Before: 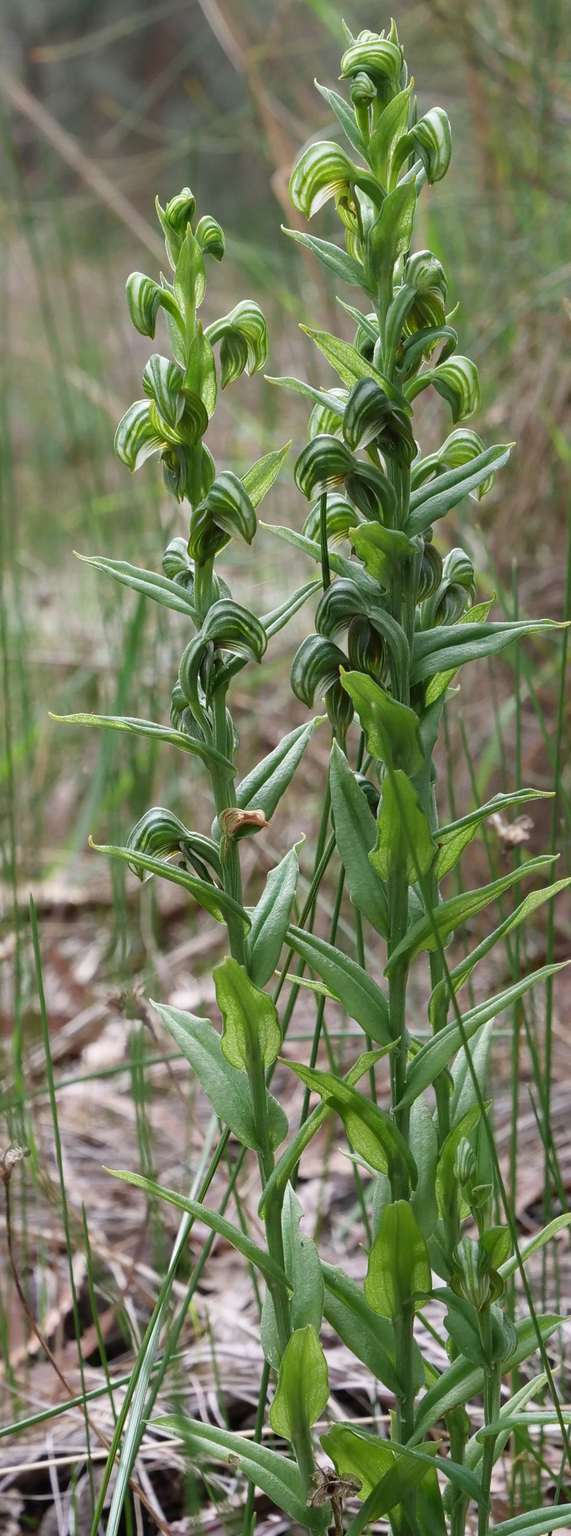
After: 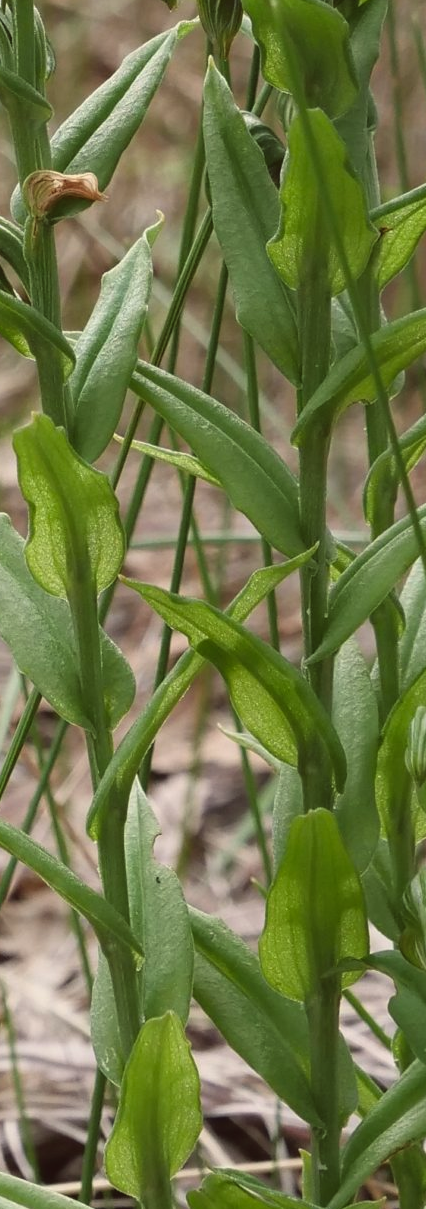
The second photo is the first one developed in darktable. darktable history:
color balance: lift [1.005, 1.002, 0.998, 0.998], gamma [1, 1.021, 1.02, 0.979], gain [0.923, 1.066, 1.056, 0.934]
crop: left 35.976%, top 45.819%, right 18.162%, bottom 5.807%
